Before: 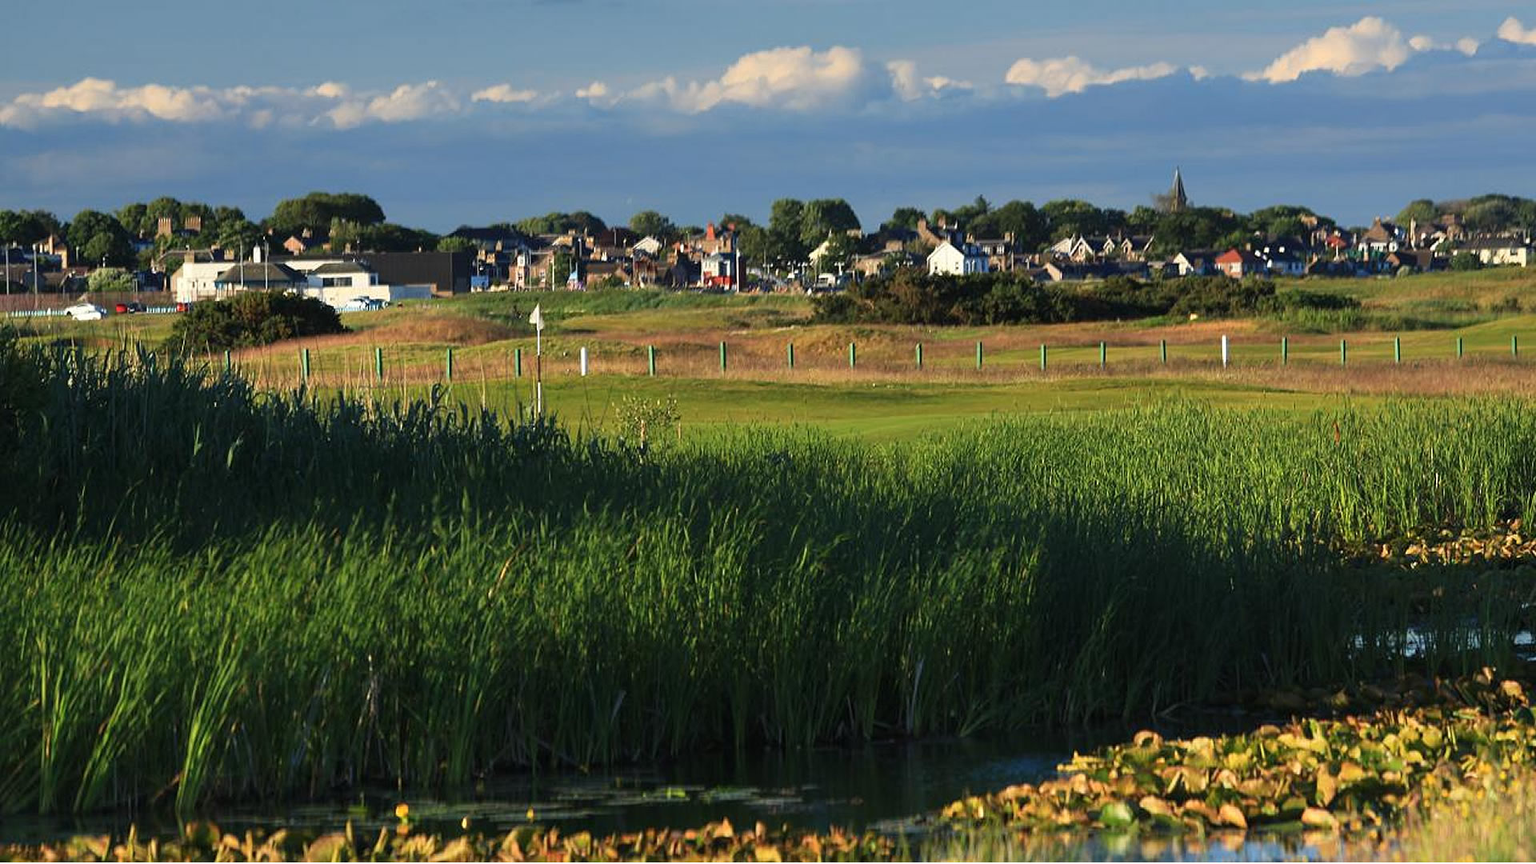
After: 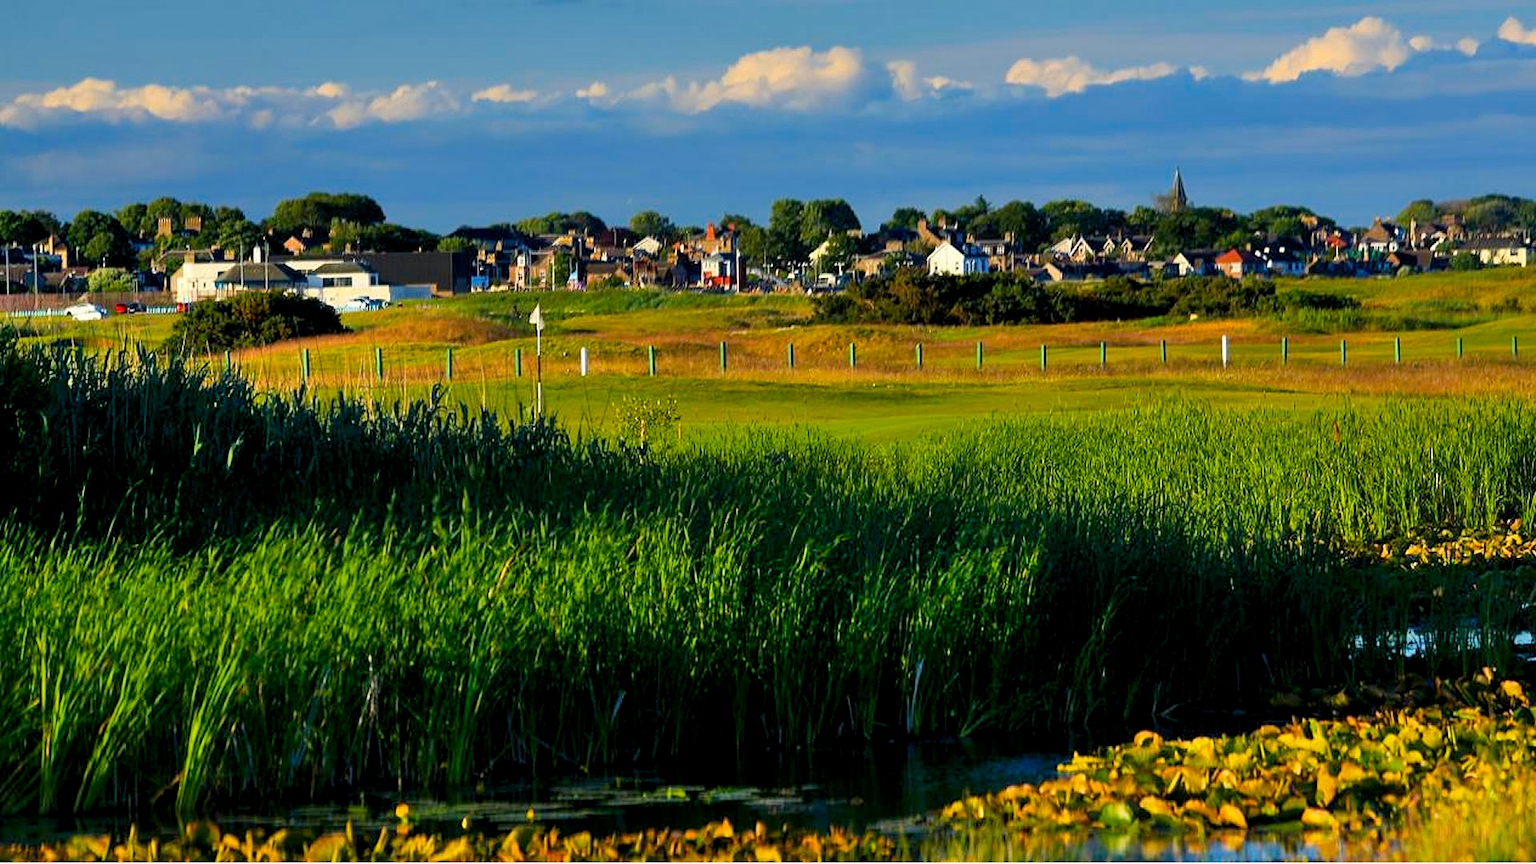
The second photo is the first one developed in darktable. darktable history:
color balance rgb: shadows lift › chroma 2.014%, shadows lift › hue 248.31°, global offset › luminance -0.885%, perceptual saturation grading › global saturation 30.353%, global vibrance 32.481%
shadows and highlights: white point adjustment 0.03, soften with gaussian
